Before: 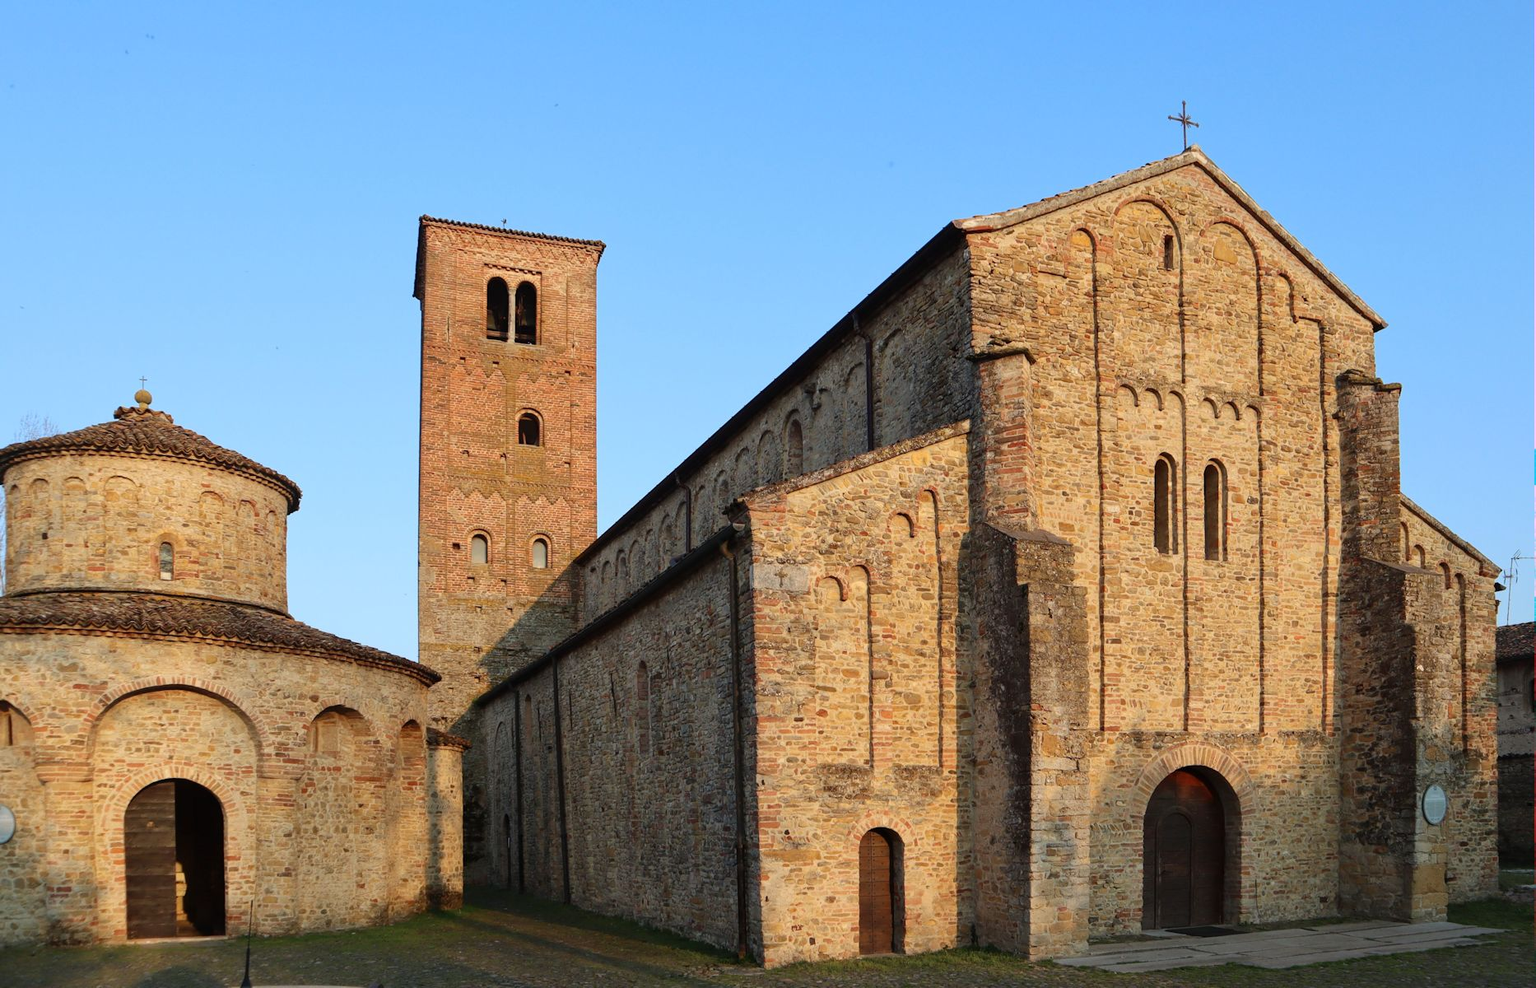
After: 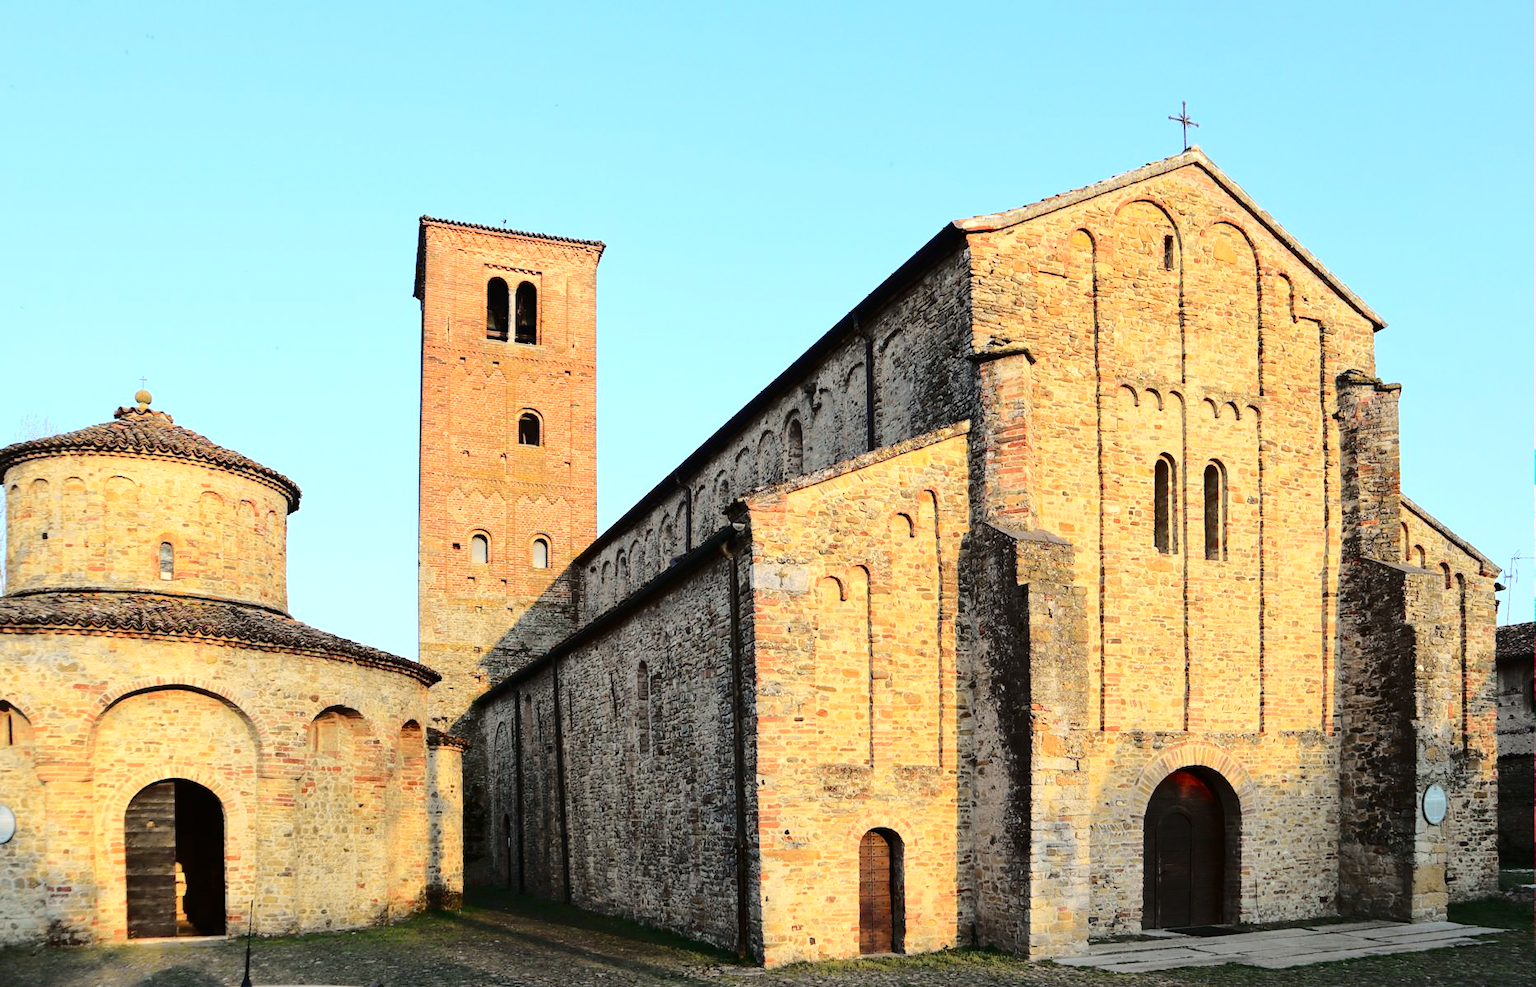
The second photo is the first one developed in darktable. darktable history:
exposure: black level correction 0, exposure 0.7 EV, compensate exposure bias true, compensate highlight preservation false
tone curve: curves: ch0 [(0, 0) (0.094, 0.039) (0.243, 0.155) (0.411, 0.482) (0.479, 0.583) (0.654, 0.742) (0.793, 0.851) (0.994, 0.974)]; ch1 [(0, 0) (0.161, 0.092) (0.35, 0.33) (0.392, 0.392) (0.456, 0.456) (0.505, 0.502) (0.537, 0.518) (0.553, 0.53) (0.573, 0.569) (0.718, 0.718) (1, 1)]; ch2 [(0, 0) (0.346, 0.362) (0.411, 0.412) (0.502, 0.502) (0.531, 0.521) (0.576, 0.553) (0.615, 0.621) (1, 1)], color space Lab, independent channels, preserve colors none
